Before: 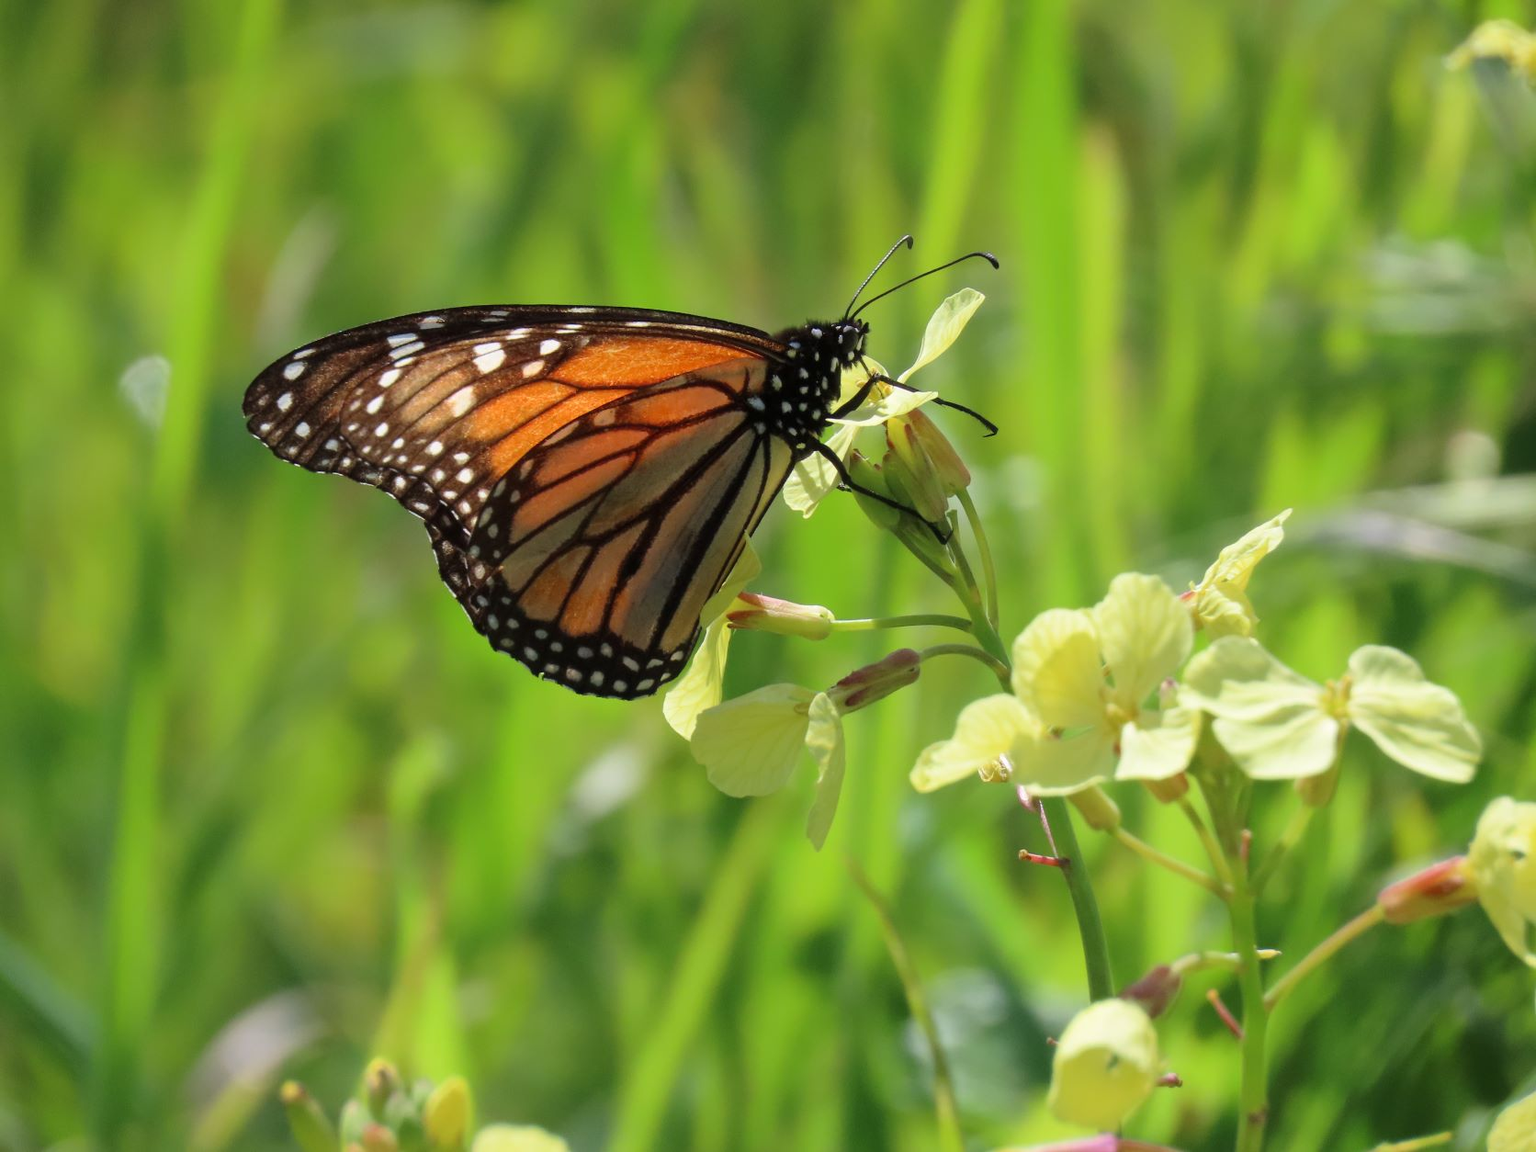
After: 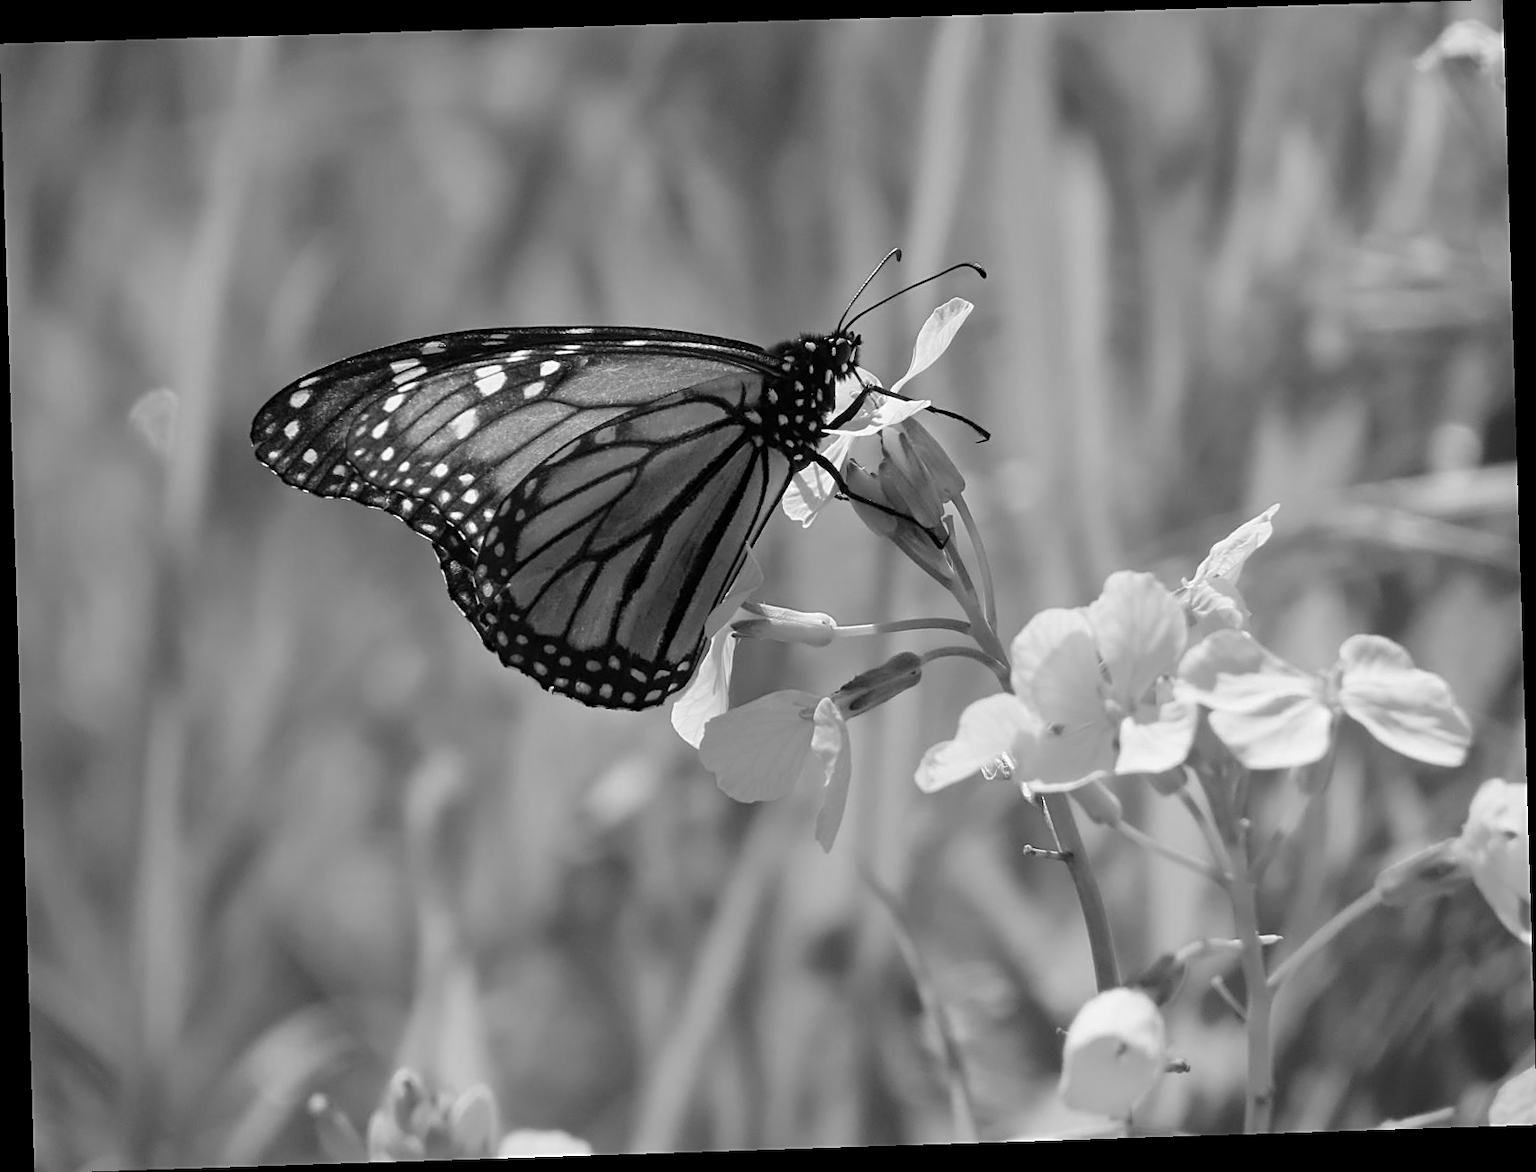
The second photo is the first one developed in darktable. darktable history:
color correction: highlights a* 5.62, highlights b* 33.57, shadows a* -25.86, shadows b* 4.02
monochrome: on, module defaults
sharpen: on, module defaults
haze removal: adaptive false
rotate and perspective: rotation -1.77°, lens shift (horizontal) 0.004, automatic cropping off
